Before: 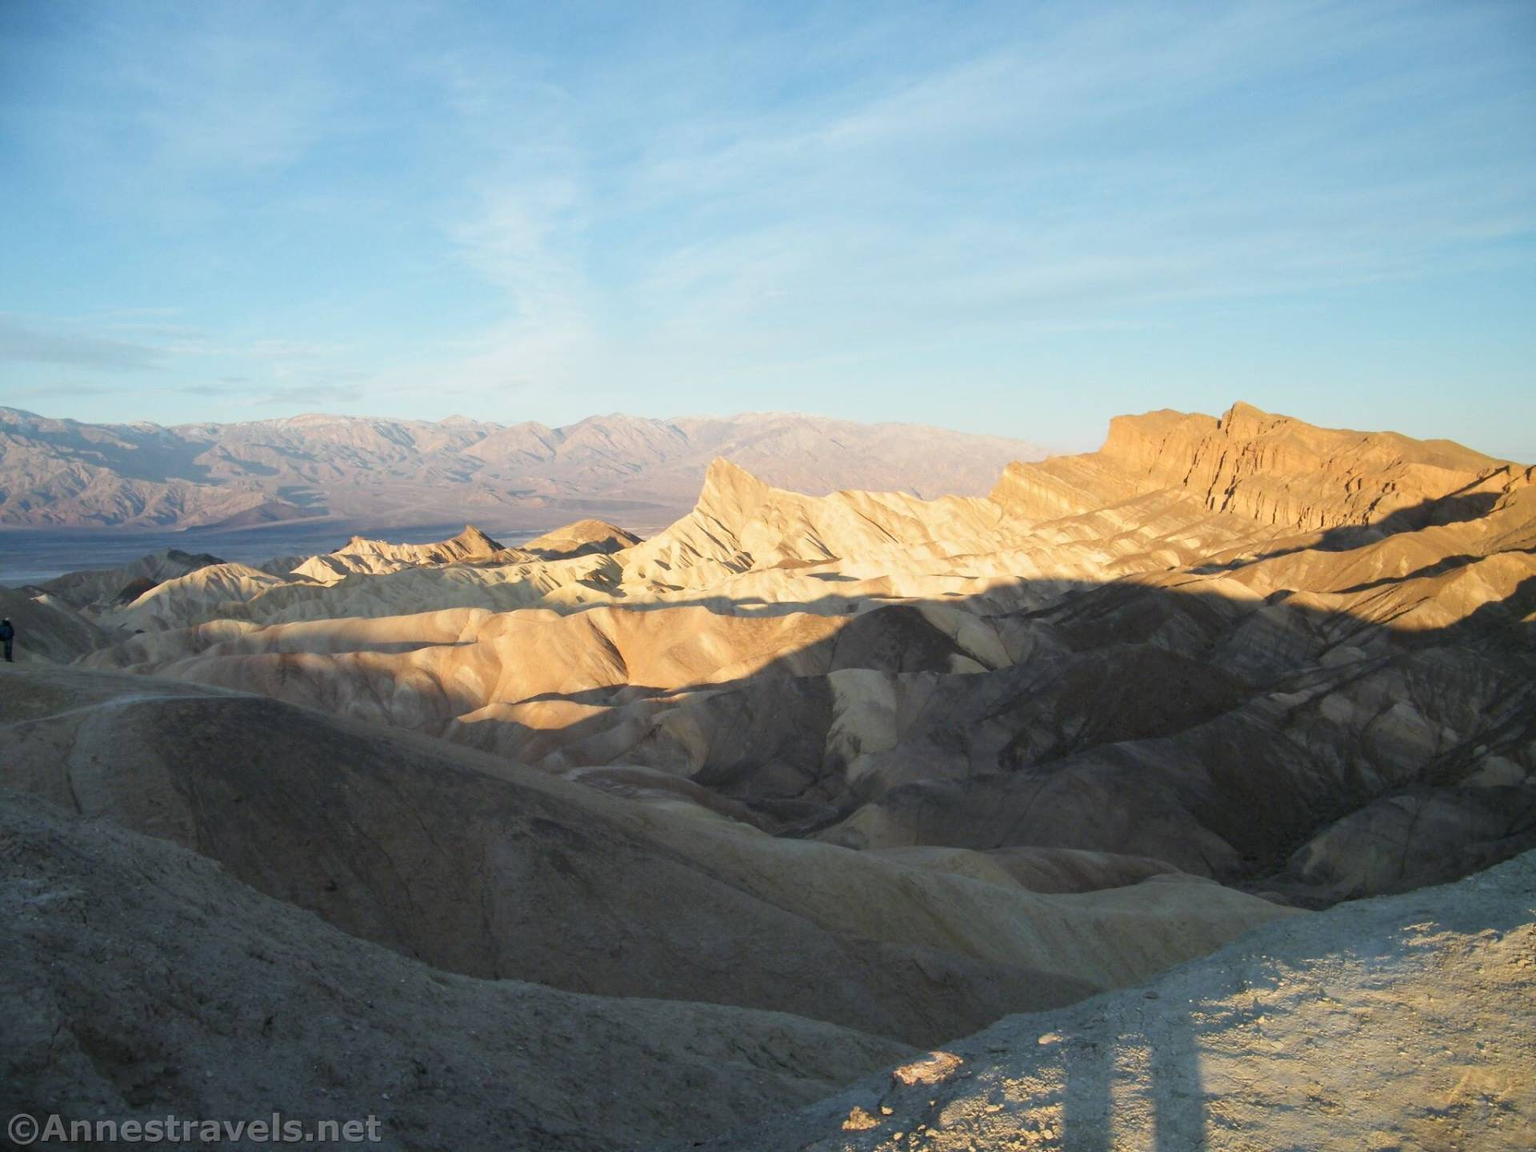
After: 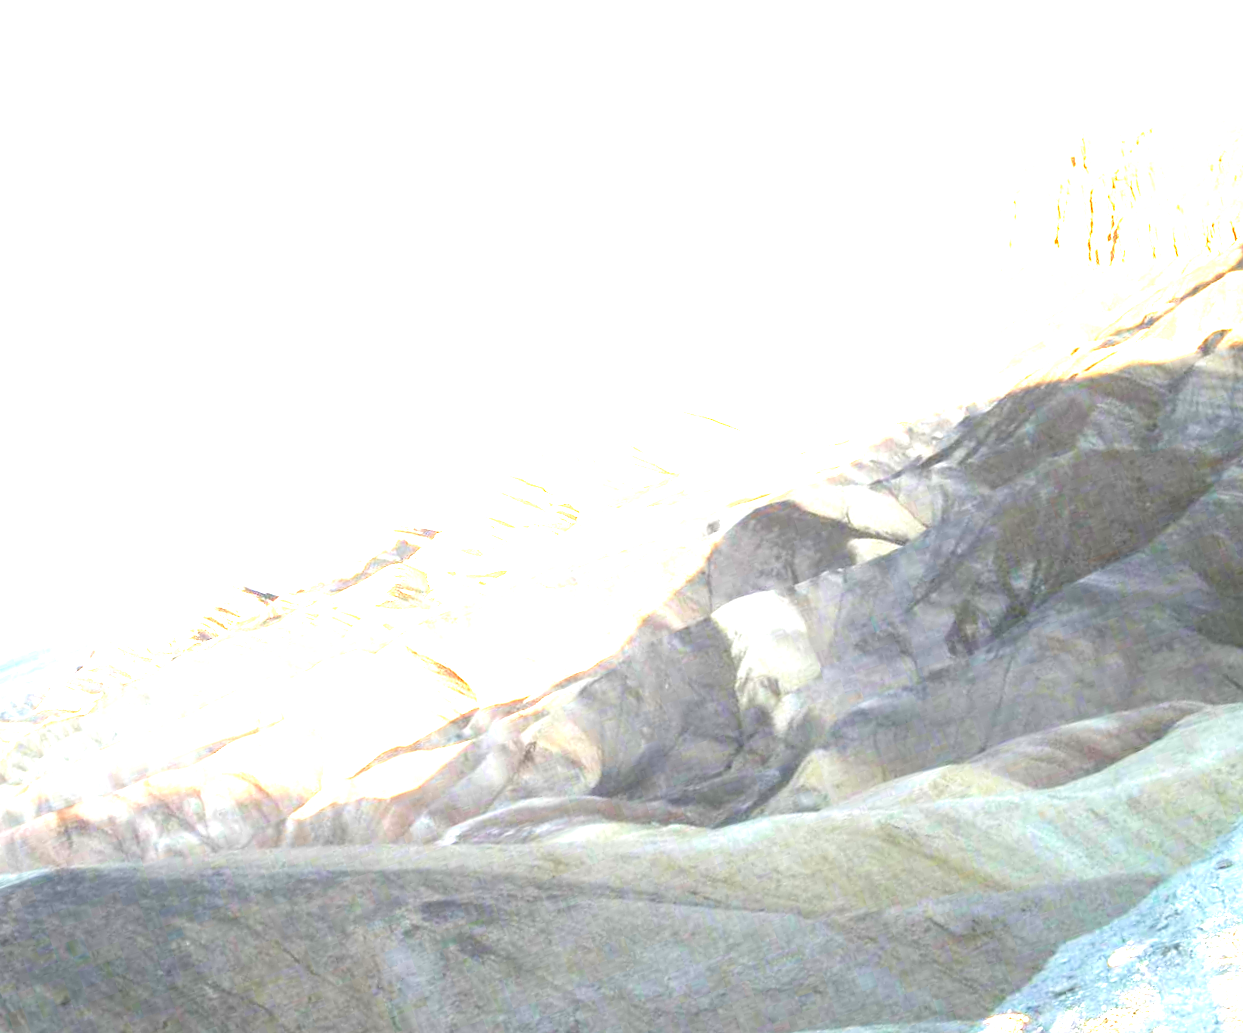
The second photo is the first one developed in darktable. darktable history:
exposure: exposure 3.056 EV, compensate highlight preservation false
crop and rotate: angle 18.87°, left 6.892%, right 3.9%, bottom 1.15%
velvia: strength 15.2%
